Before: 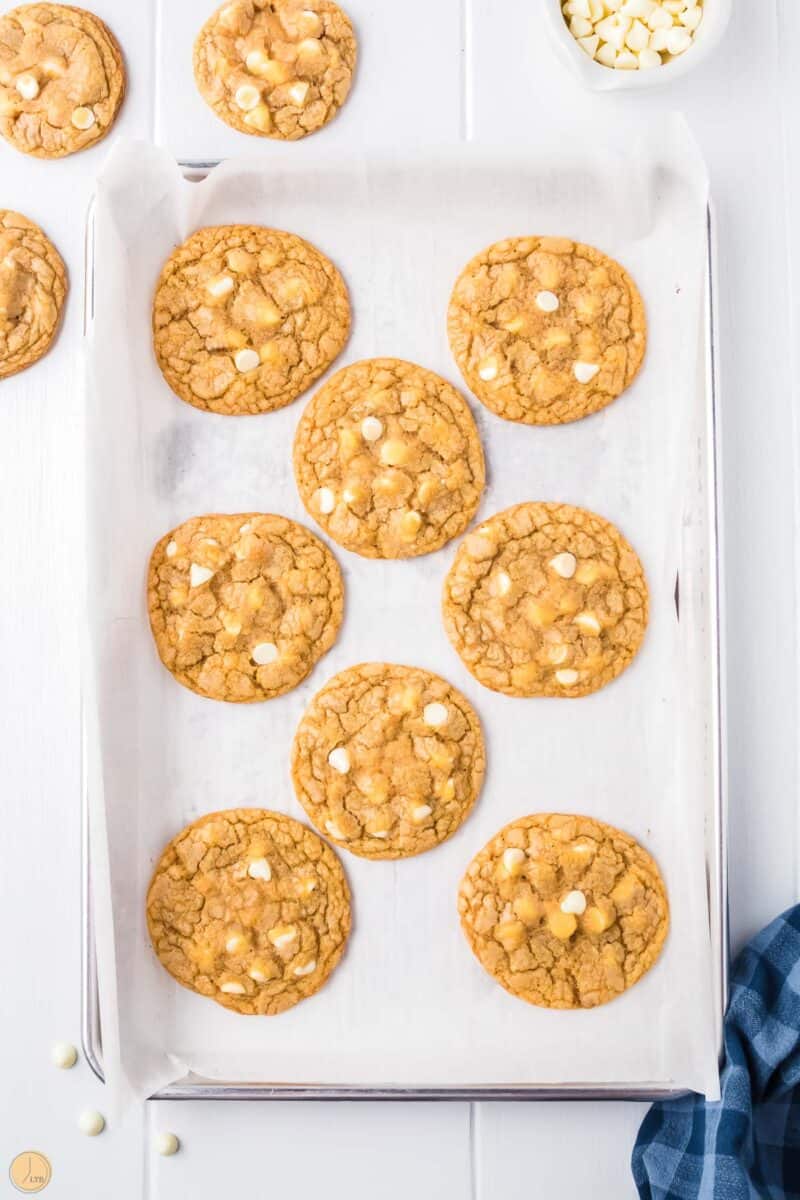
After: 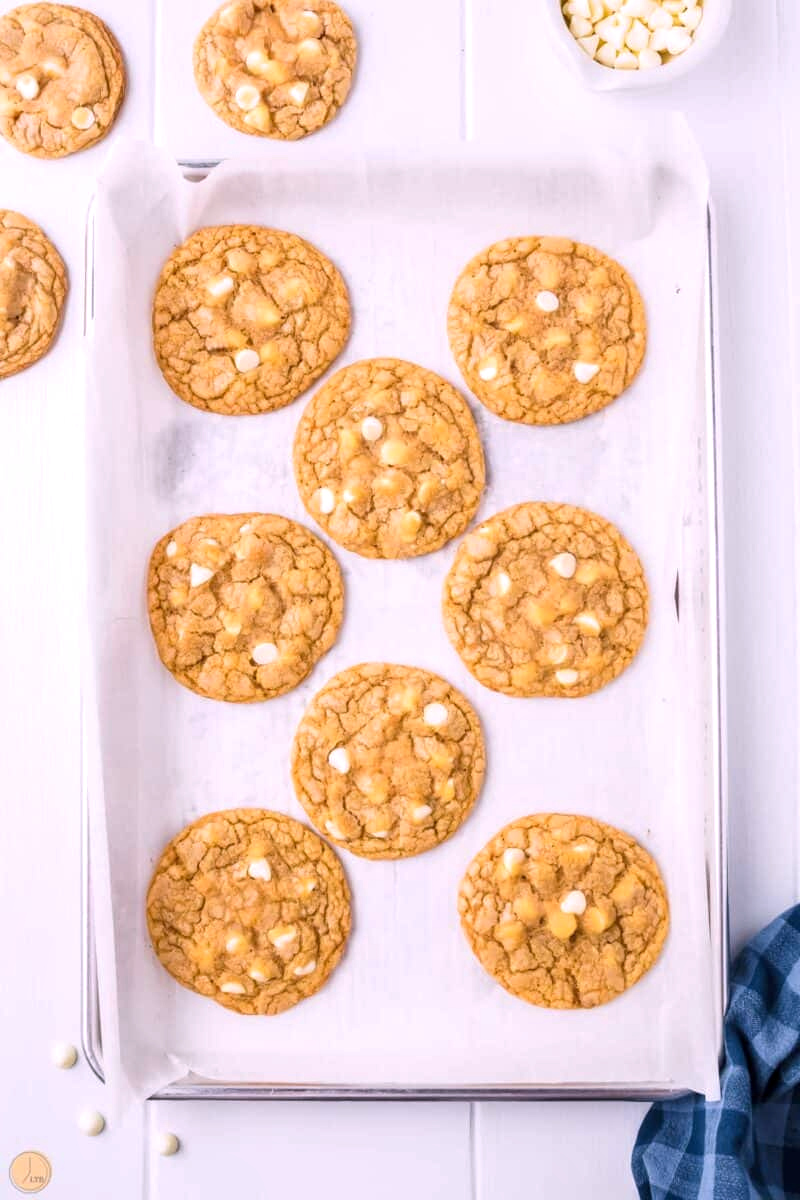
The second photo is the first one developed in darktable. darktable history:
white balance: red 1.05, blue 1.072
local contrast: highlights 100%, shadows 100%, detail 120%, midtone range 0.2
